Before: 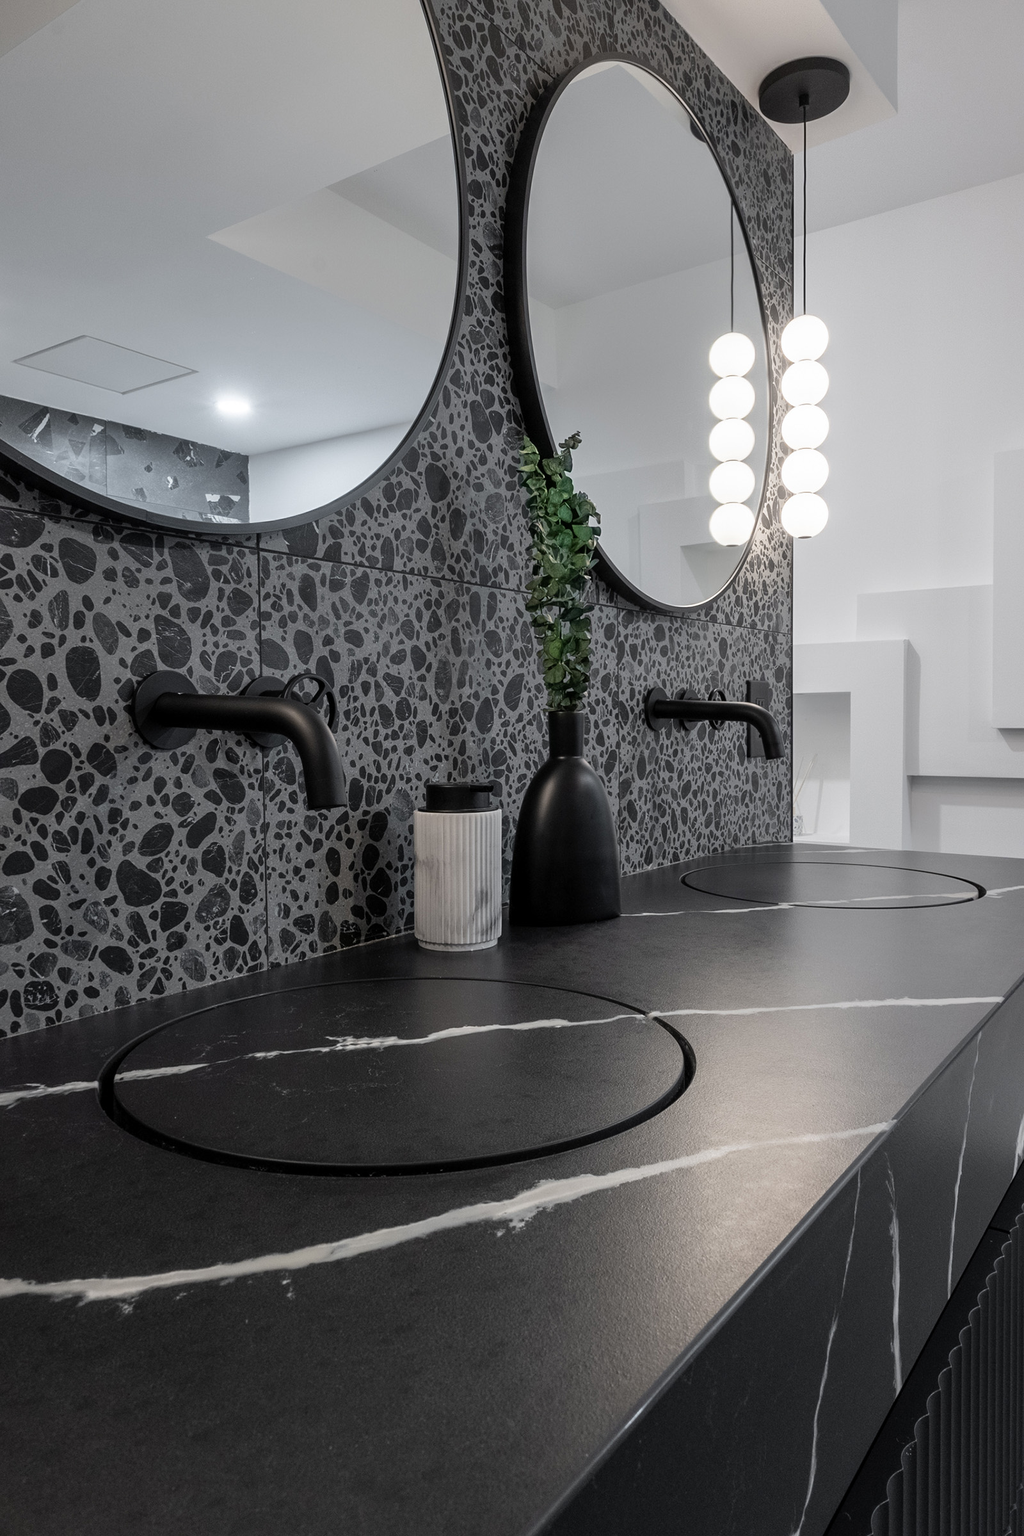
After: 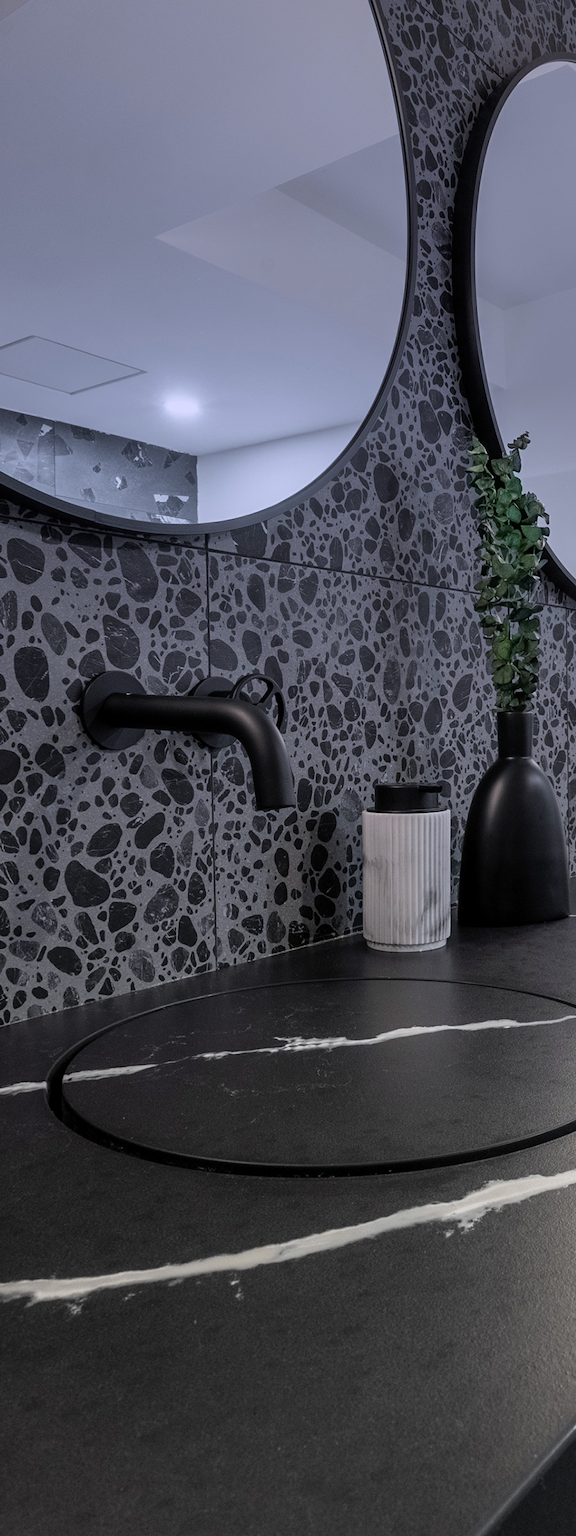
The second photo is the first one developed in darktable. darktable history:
exposure: exposure 0.258 EV, compensate highlight preservation false
graduated density: hue 238.83°, saturation 50%
crop: left 5.114%, right 38.589%
